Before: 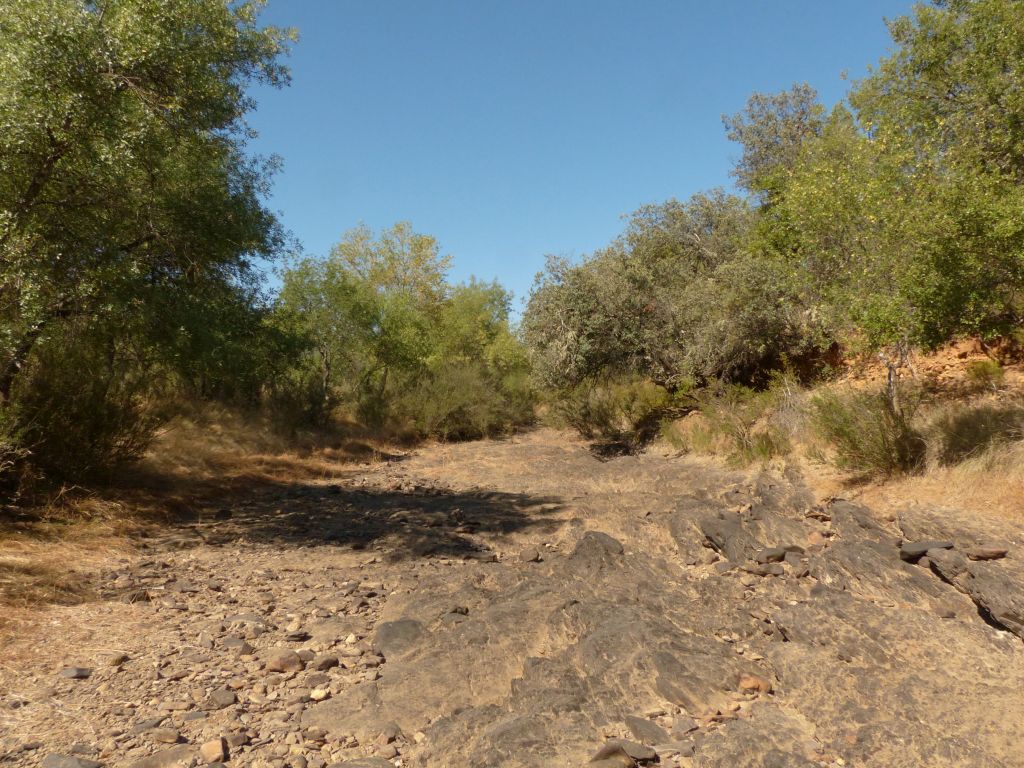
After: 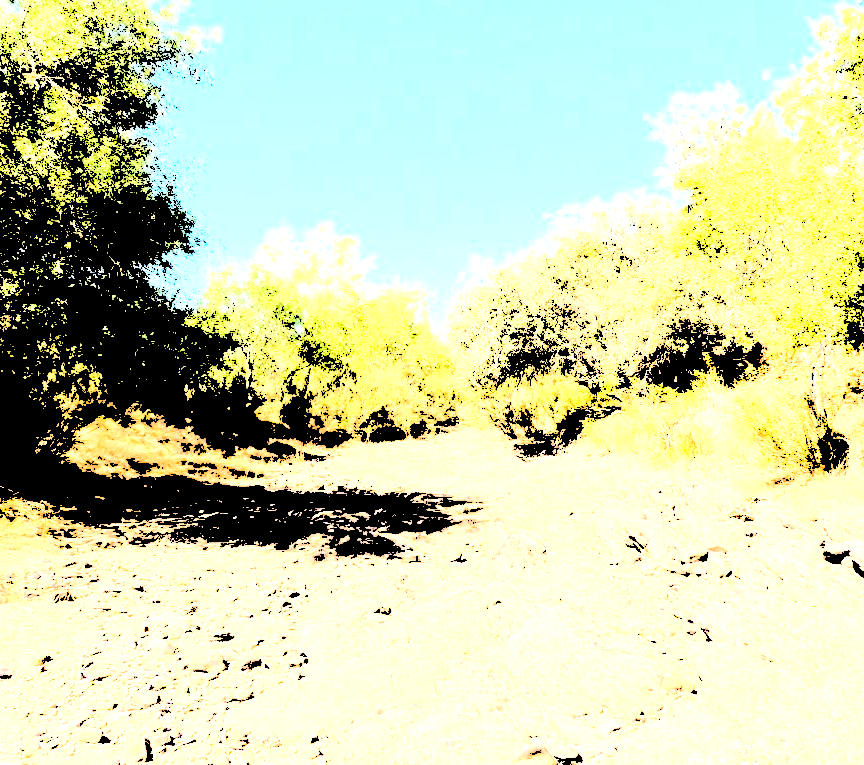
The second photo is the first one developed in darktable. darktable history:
crop: left 7.598%, right 7.873%
exposure: black level correction 0.001, compensate highlight preservation false
rgb curve: curves: ch0 [(0, 0) (0.21, 0.15) (0.24, 0.21) (0.5, 0.75) (0.75, 0.96) (0.89, 0.99) (1, 1)]; ch1 [(0, 0.02) (0.21, 0.13) (0.25, 0.2) (0.5, 0.67) (0.75, 0.9) (0.89, 0.97) (1, 1)]; ch2 [(0, 0.02) (0.21, 0.13) (0.25, 0.2) (0.5, 0.67) (0.75, 0.9) (0.89, 0.97) (1, 1)], compensate middle gray true
levels: levels [0.246, 0.246, 0.506]
color calibration: illuminant as shot in camera, x 0.358, y 0.373, temperature 4628.91 K
